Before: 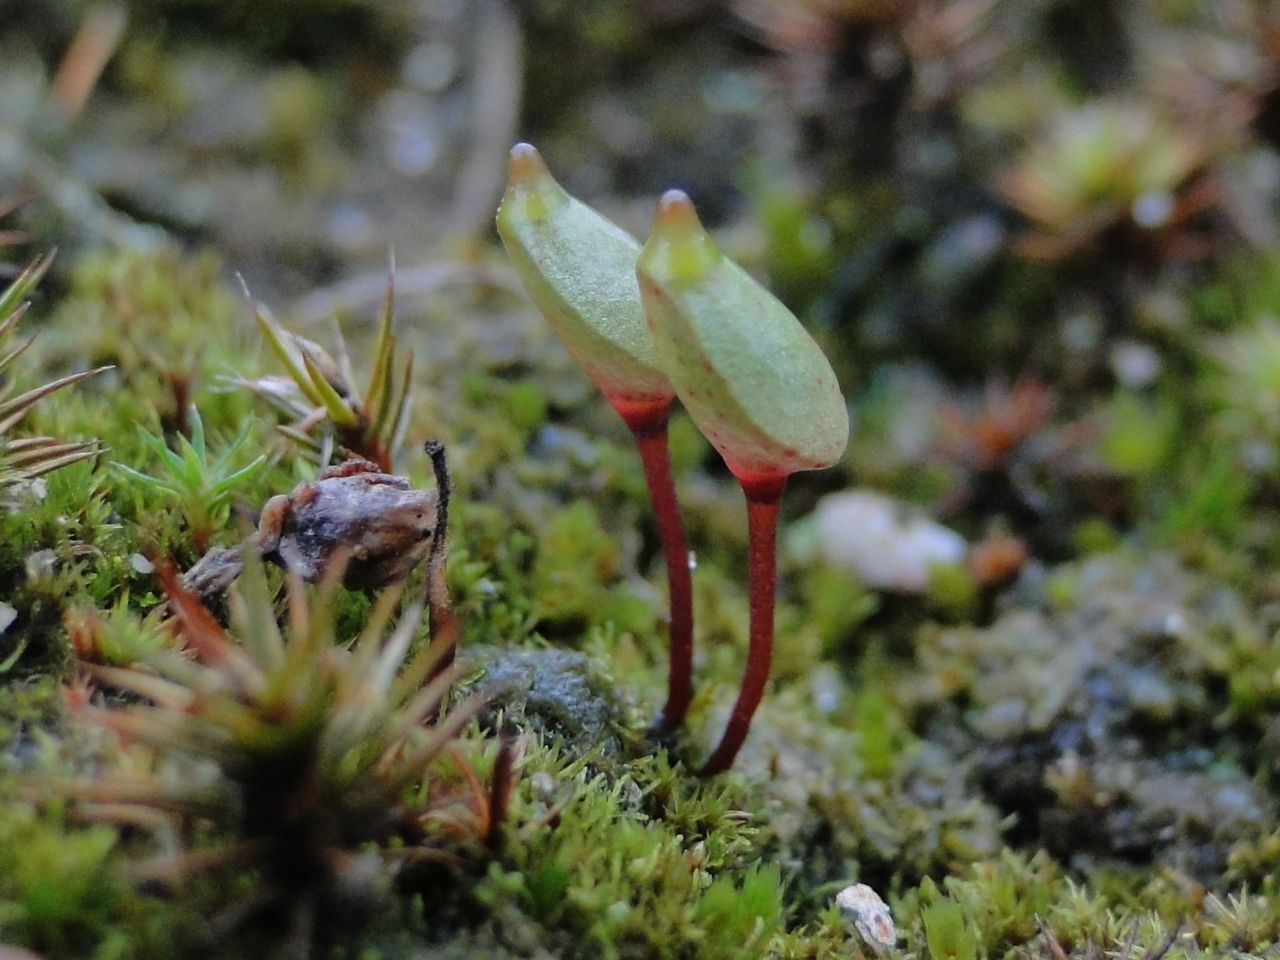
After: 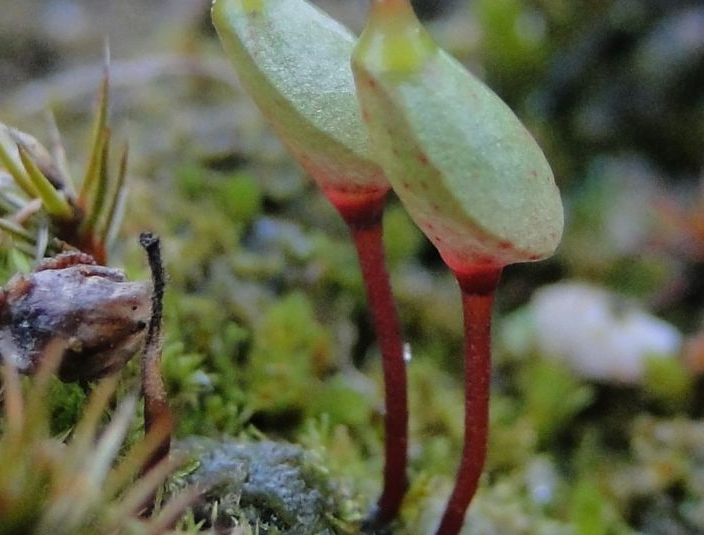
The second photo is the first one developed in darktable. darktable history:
crop and rotate: left 22.31%, top 21.757%, right 22.622%, bottom 22.51%
